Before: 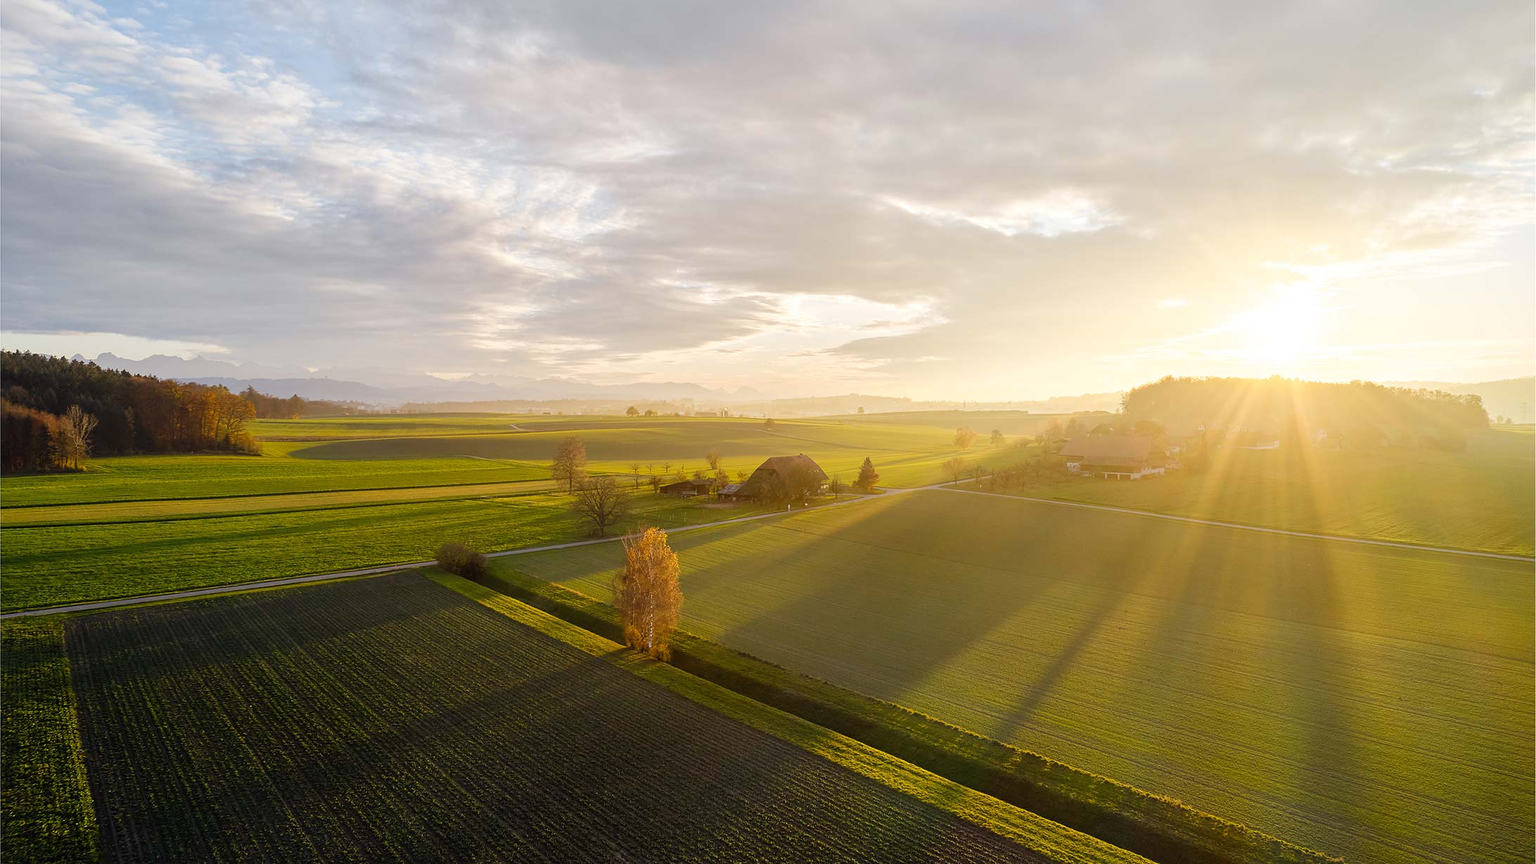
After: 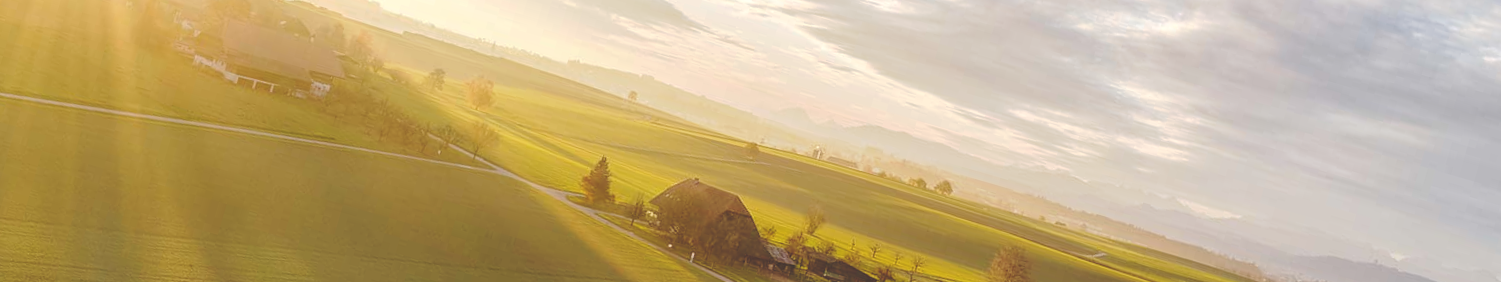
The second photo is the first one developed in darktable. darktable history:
tone curve: curves: ch0 [(0, 0) (0.003, 0.211) (0.011, 0.211) (0.025, 0.215) (0.044, 0.218) (0.069, 0.224) (0.1, 0.227) (0.136, 0.233) (0.177, 0.247) (0.224, 0.275) (0.277, 0.309) (0.335, 0.366) (0.399, 0.438) (0.468, 0.515) (0.543, 0.586) (0.623, 0.658) (0.709, 0.735) (0.801, 0.821) (0.898, 0.889) (1, 1)], preserve colors none
local contrast: detail 110%
crop and rotate: angle 16.12°, top 30.835%, bottom 35.653%
